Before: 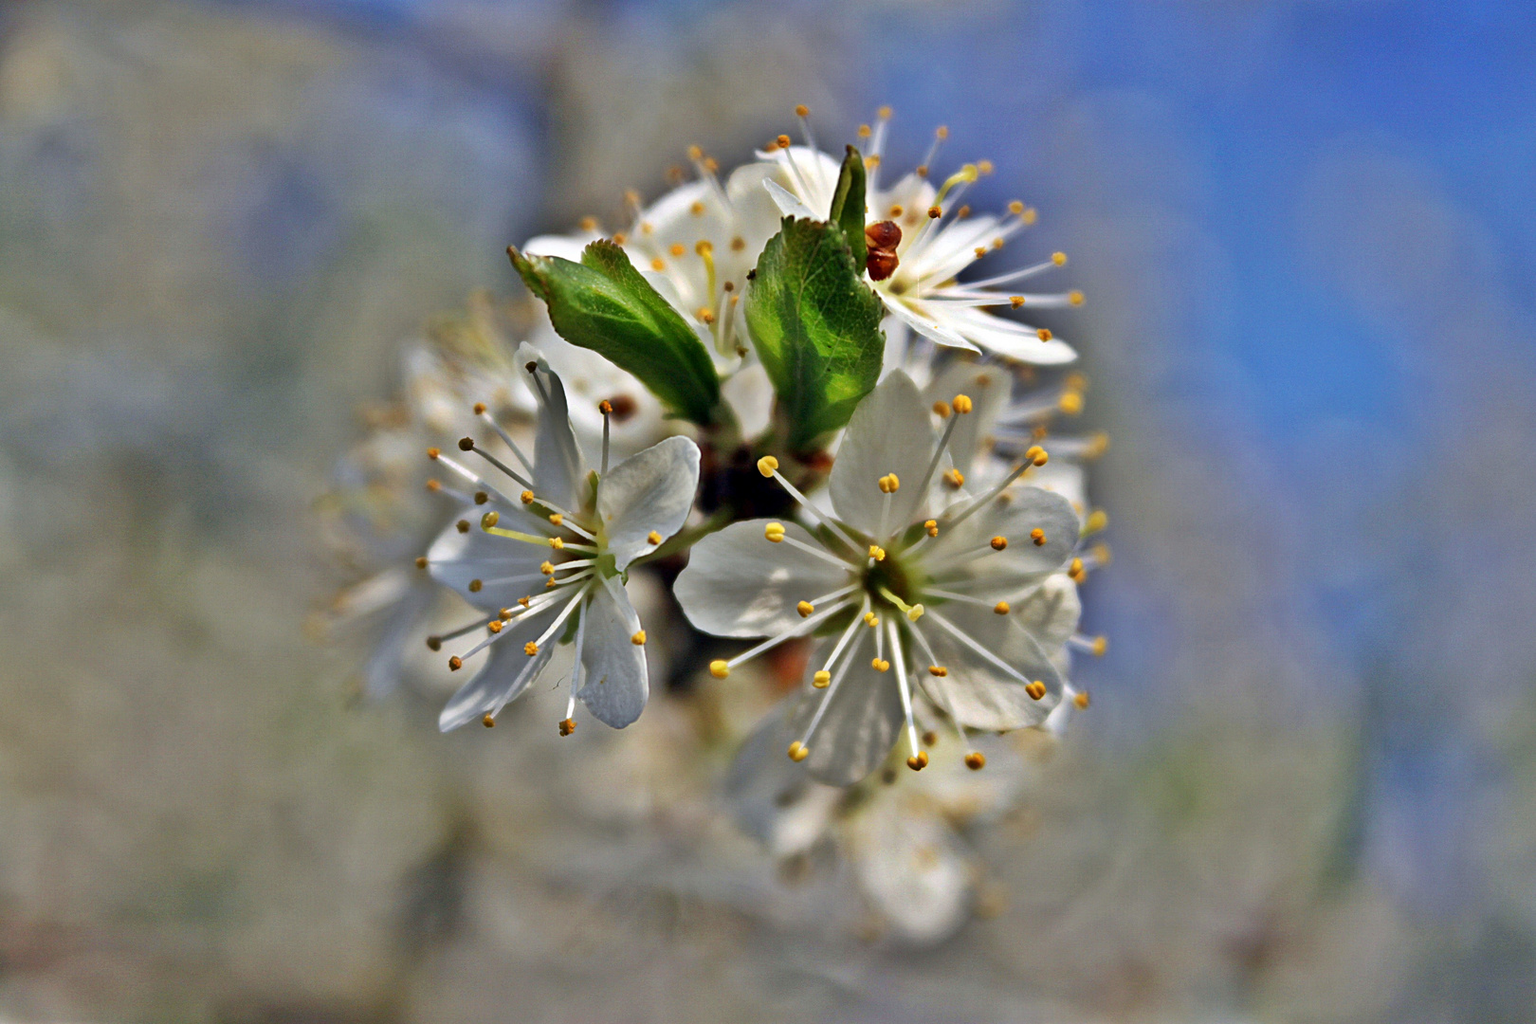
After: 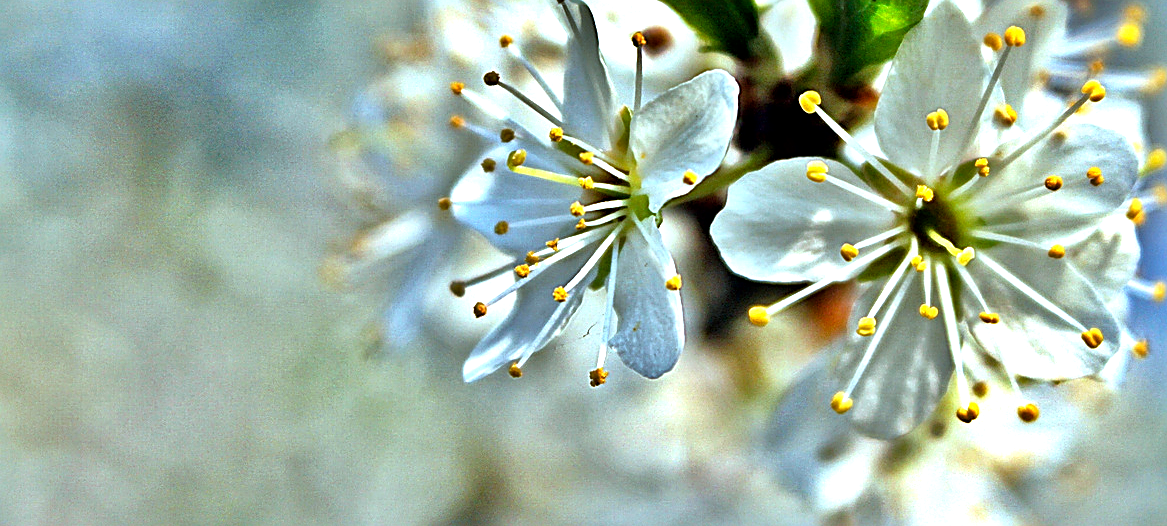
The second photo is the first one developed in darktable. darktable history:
crop: top 36.2%, right 27.937%, bottom 15.06%
exposure: black level correction 0.001, exposure 0.015 EV, compensate highlight preservation false
color balance rgb: shadows lift › chroma 3.802%, shadows lift › hue 90.16°, perceptual saturation grading › global saturation 24.886%, perceptual brilliance grading › global brilliance 12.81%
color correction: highlights a* -11.48, highlights b* -15.42
sharpen: amount 0.74
local contrast: mode bilateral grid, contrast 20, coarseness 49, detail 140%, midtone range 0.2
tone equalizer: -8 EV -0.742 EV, -7 EV -0.737 EV, -6 EV -0.561 EV, -5 EV -0.407 EV, -3 EV 0.39 EV, -2 EV 0.6 EV, -1 EV 0.688 EV, +0 EV 0.766 EV
